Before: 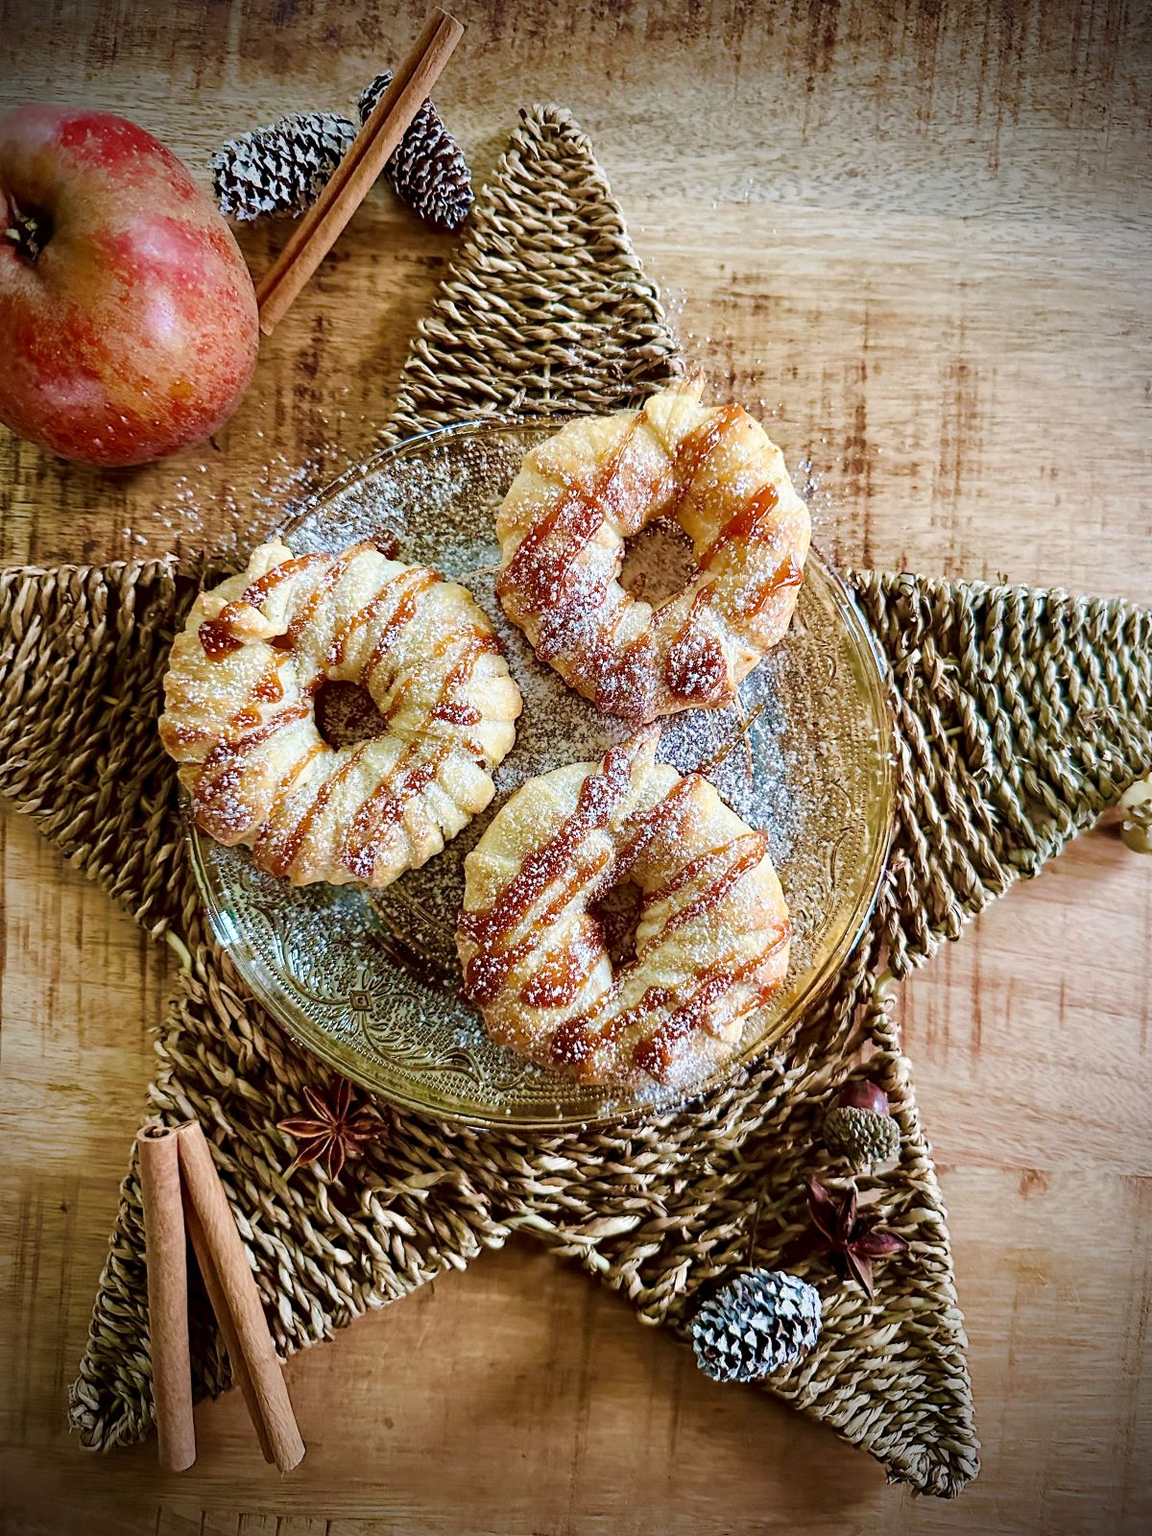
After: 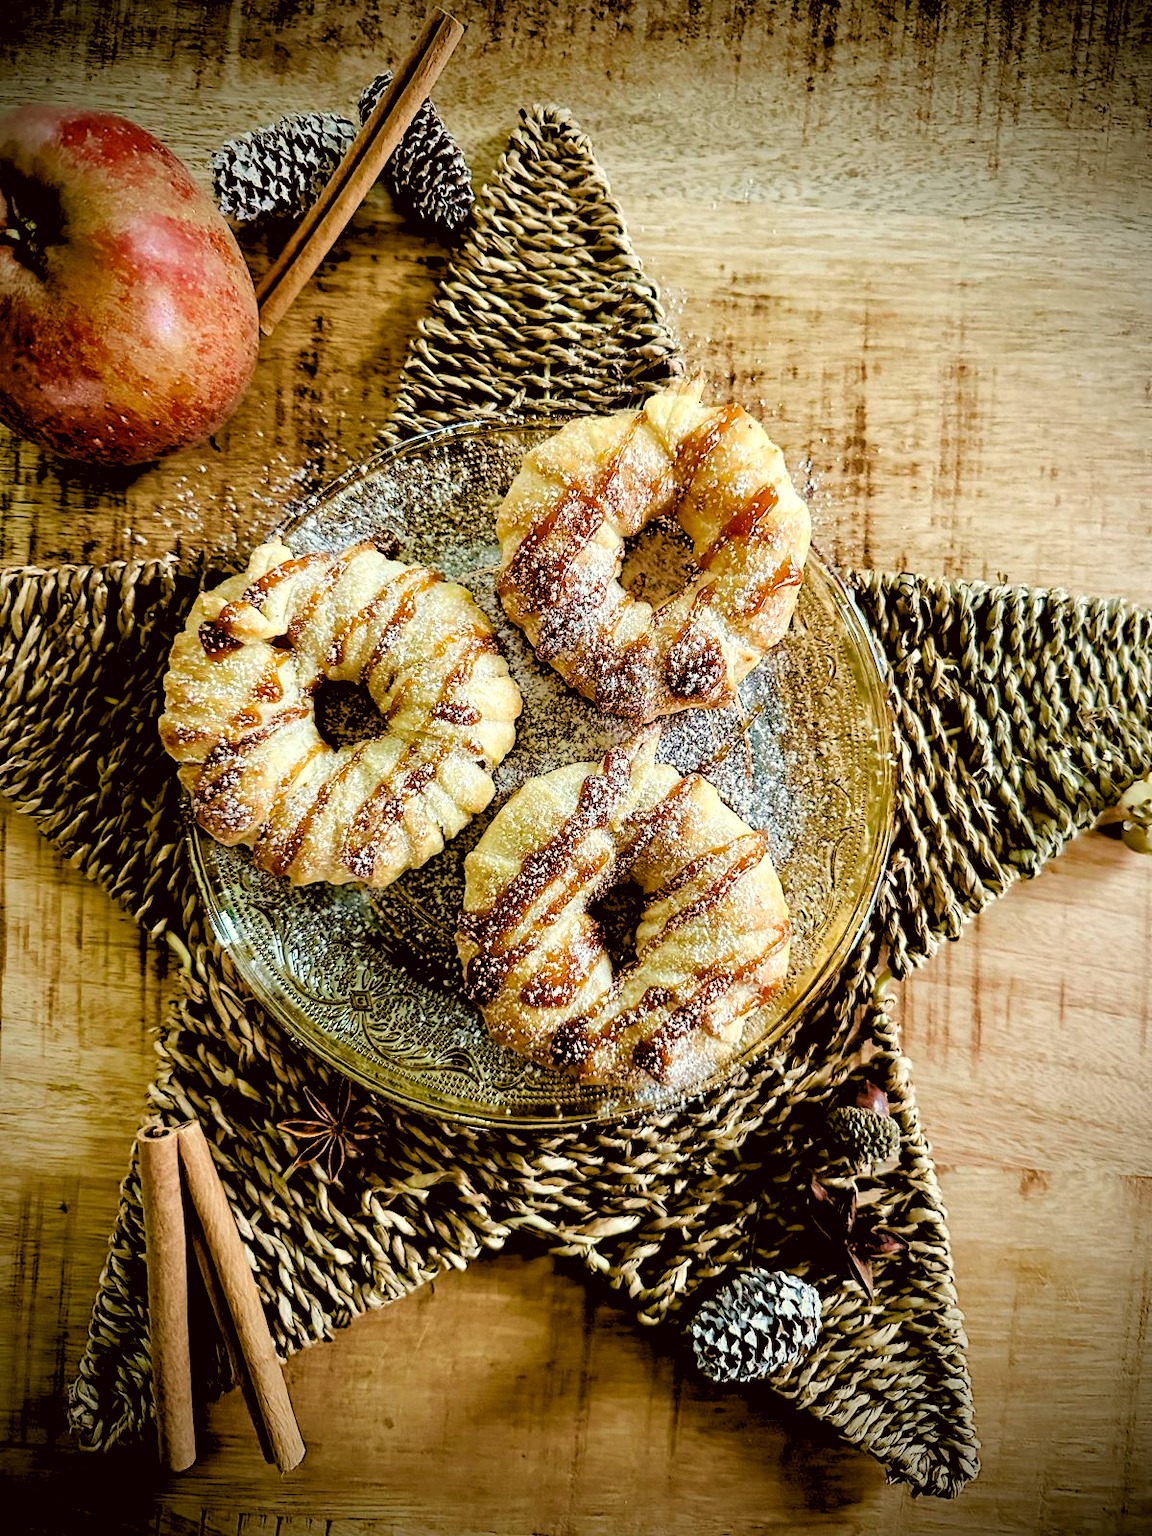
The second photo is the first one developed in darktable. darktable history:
white balance: emerald 1
rgb levels: levels [[0.029, 0.461, 0.922], [0, 0.5, 1], [0, 0.5, 1]]
color correction: highlights a* -1.43, highlights b* 10.12, shadows a* 0.395, shadows b* 19.35
